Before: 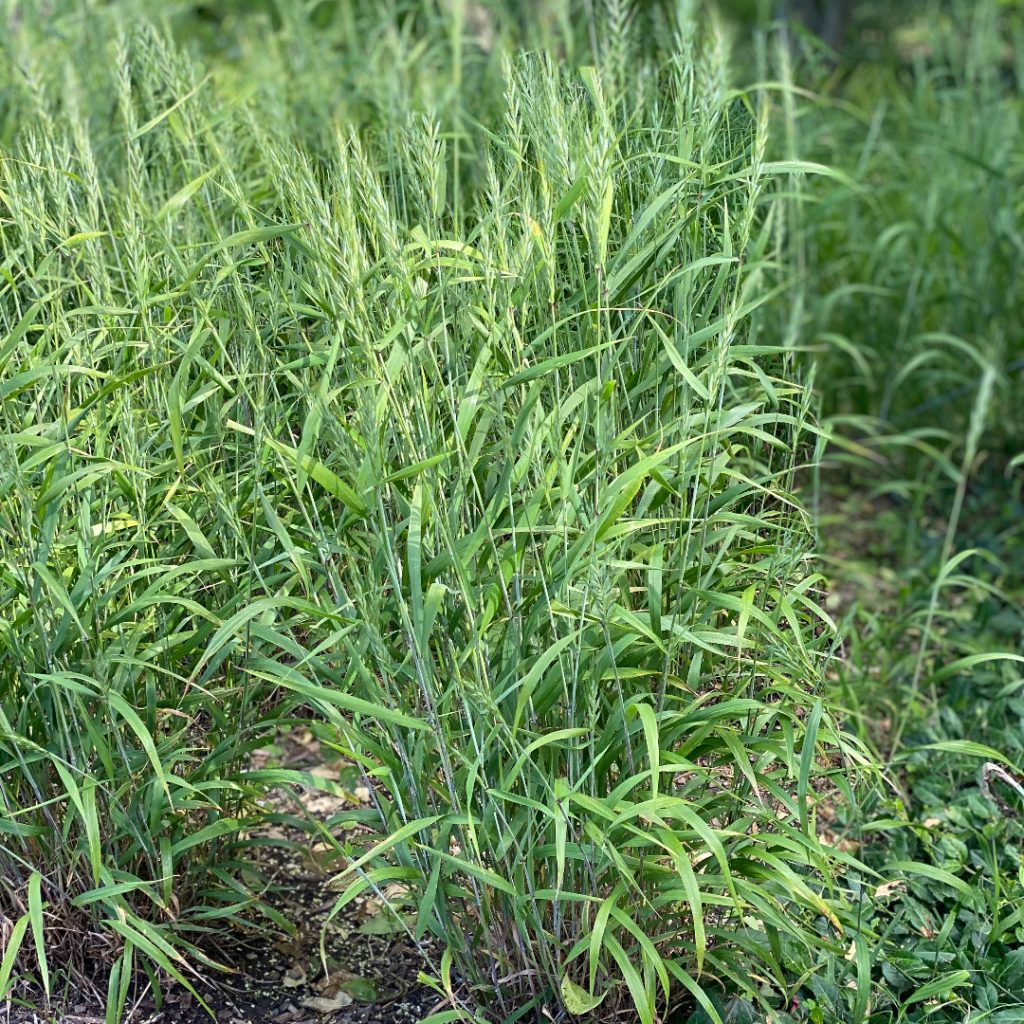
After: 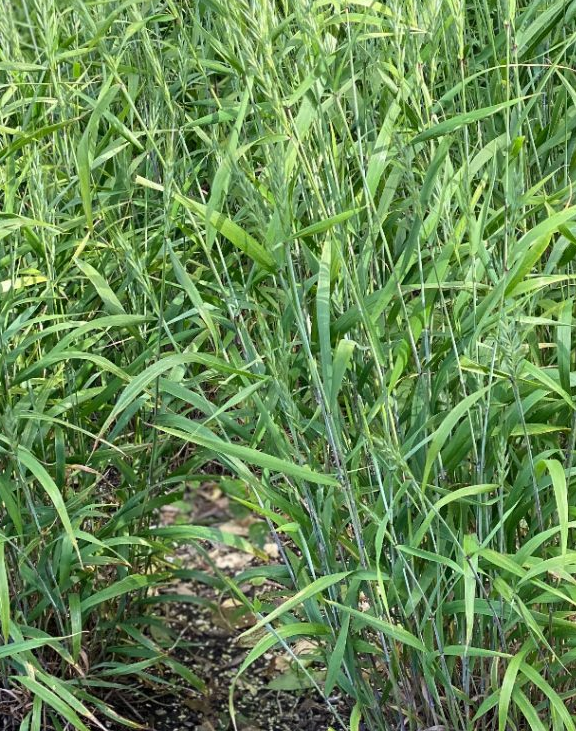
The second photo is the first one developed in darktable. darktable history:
crop: left 8.966%, top 23.852%, right 34.699%, bottom 4.703%
white balance: emerald 1
